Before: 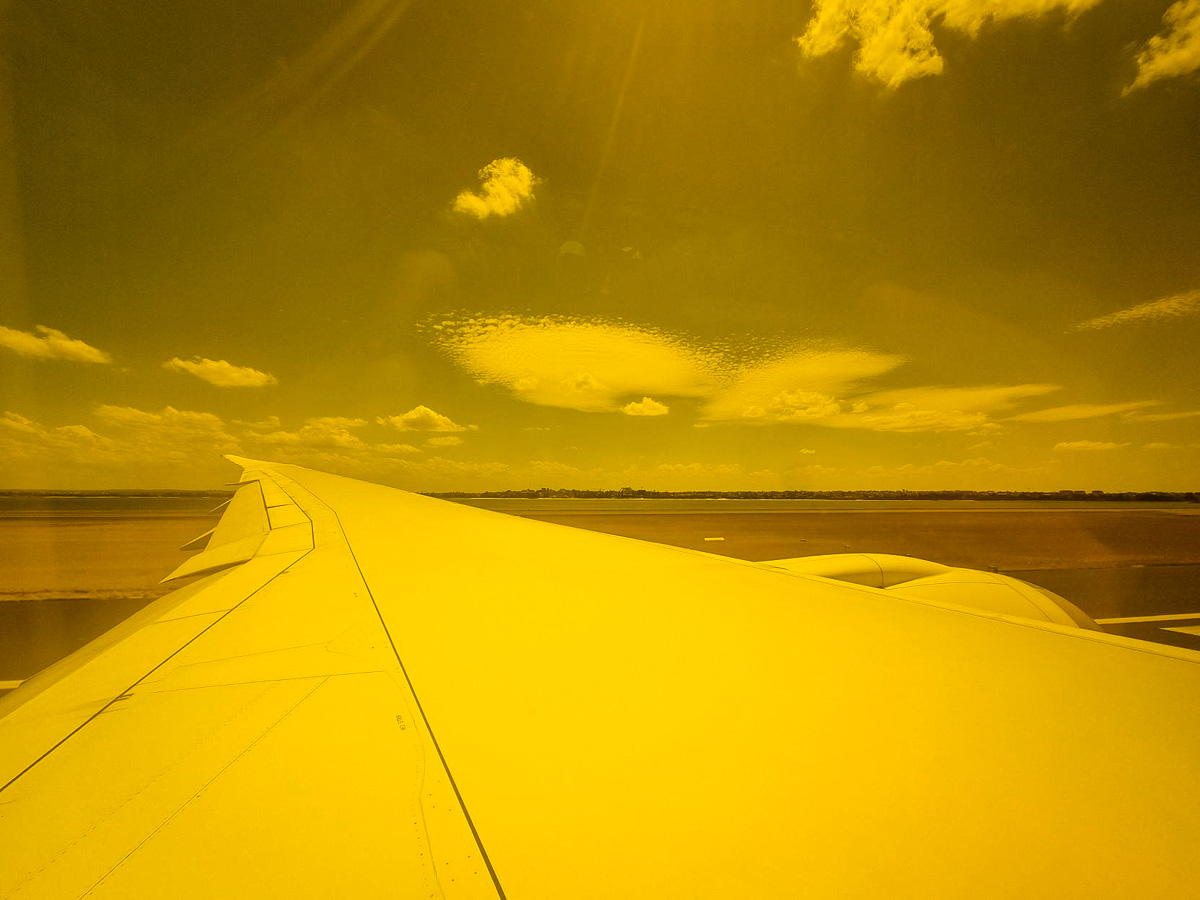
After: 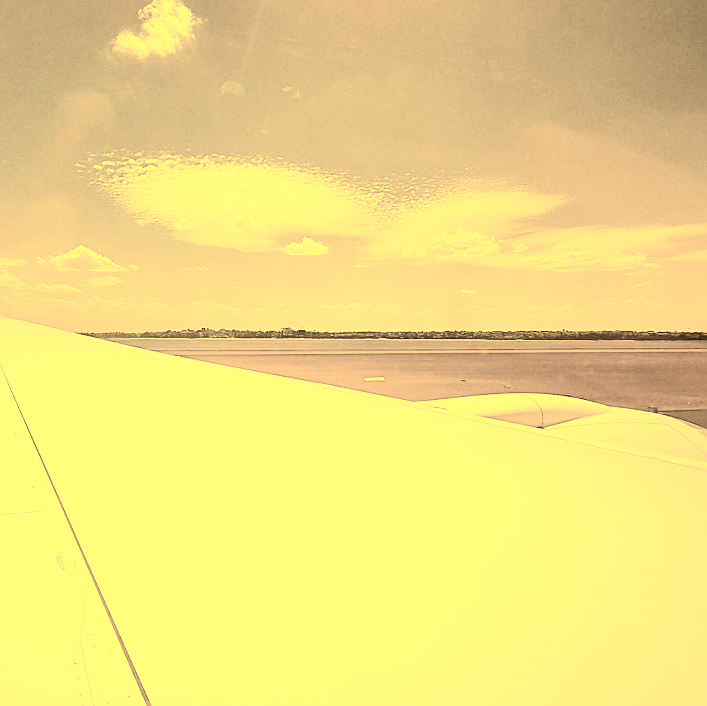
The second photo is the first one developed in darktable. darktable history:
sharpen: on, module defaults
color balance rgb: power › hue 326.39°, global offset › luminance 0.504%, linear chroma grading › global chroma 15.607%, perceptual saturation grading › global saturation 25.116%, perceptual brilliance grading › global brilliance 19.95%, global vibrance 5.01%
contrast brightness saturation: brightness 0.187, saturation -0.505
tone equalizer: -8 EV -0.763 EV, -7 EV -0.702 EV, -6 EV -0.563 EV, -5 EV -0.39 EV, -3 EV 0.404 EV, -2 EV 0.6 EV, -1 EV 0.689 EV, +0 EV 0.728 EV, edges refinement/feathering 500, mask exposure compensation -1.57 EV, preserve details no
crop and rotate: left 28.368%, top 17.792%, right 12.673%, bottom 3.708%
tone curve: curves: ch0 [(0, 0) (0.049, 0.01) (0.154, 0.081) (0.491, 0.56) (0.739, 0.794) (0.992, 0.937)]; ch1 [(0, 0) (0.172, 0.123) (0.317, 0.272) (0.401, 0.422) (0.499, 0.497) (0.531, 0.54) (0.615, 0.603) (0.741, 0.783) (1, 1)]; ch2 [(0, 0) (0.411, 0.424) (0.462, 0.483) (0.544, 0.56) (0.686, 0.638) (1, 1)], color space Lab, independent channels, preserve colors none
